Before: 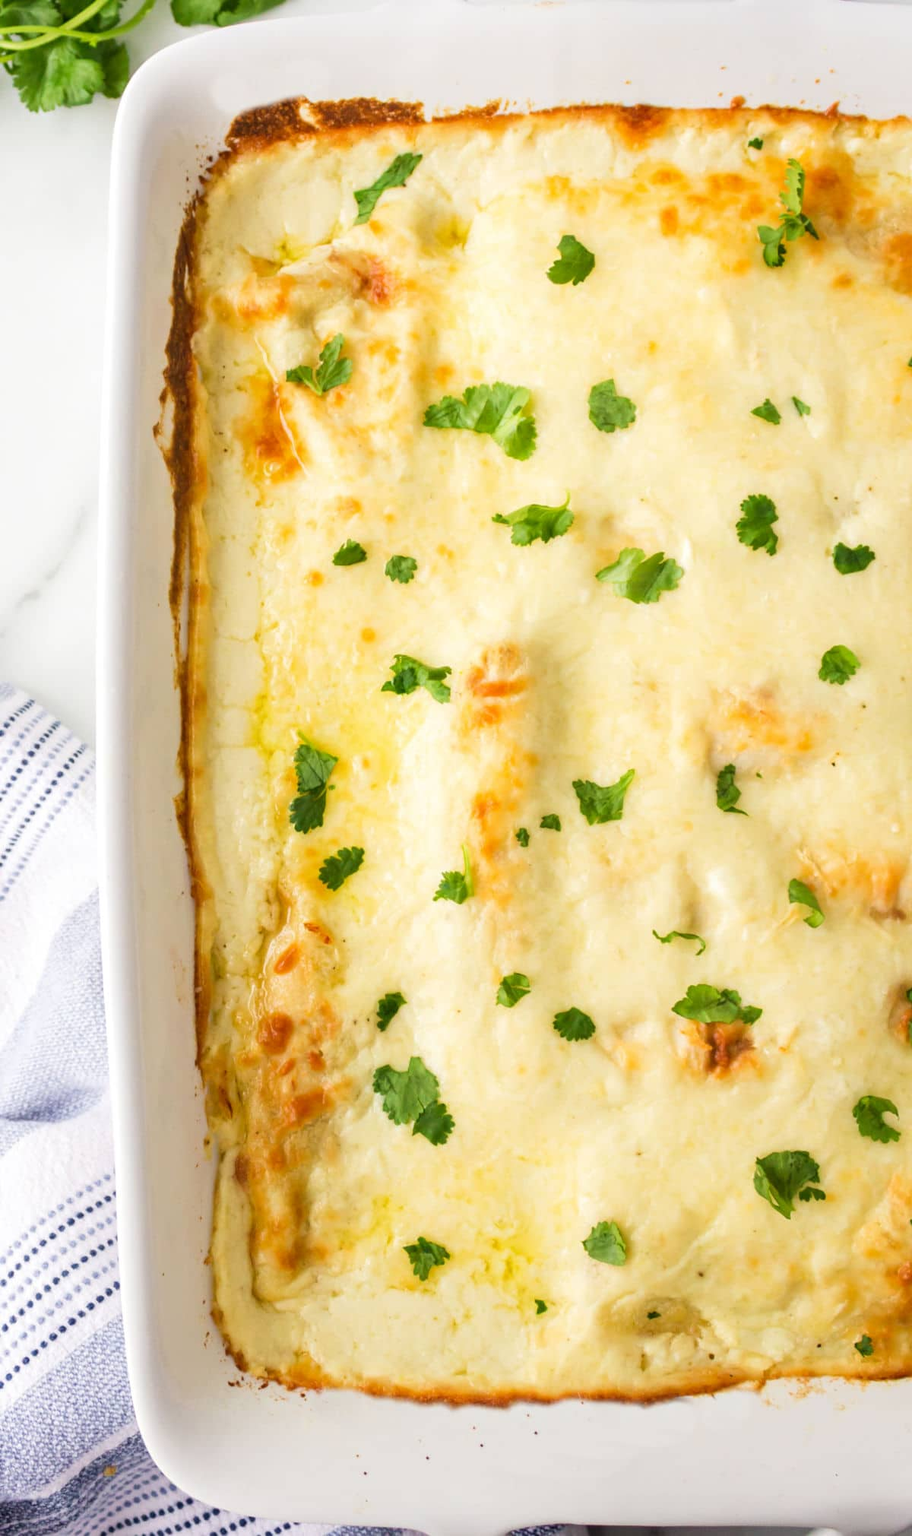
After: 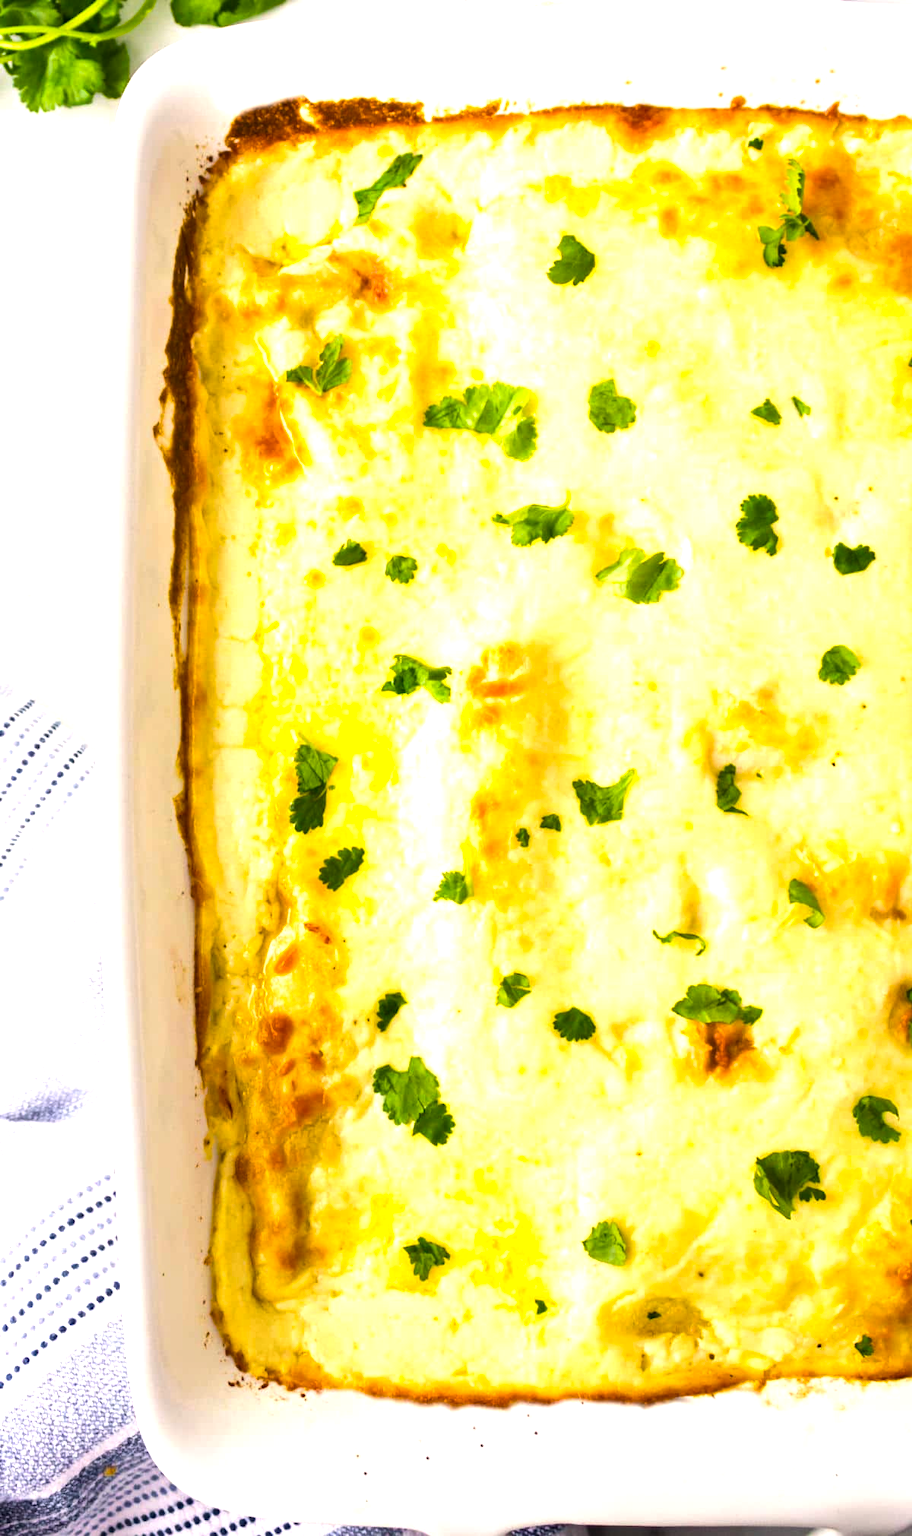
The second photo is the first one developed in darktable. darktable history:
color balance rgb: shadows lift › luminance -20.333%, power › hue 328.28°, highlights gain › chroma 1.097%, highlights gain › hue 60.08°, linear chroma grading › shadows -8.696%, linear chroma grading › global chroma 9.714%, perceptual saturation grading › global saturation 25.186%, perceptual brilliance grading › global brilliance 20.743%, perceptual brilliance grading › shadows -35.721%
